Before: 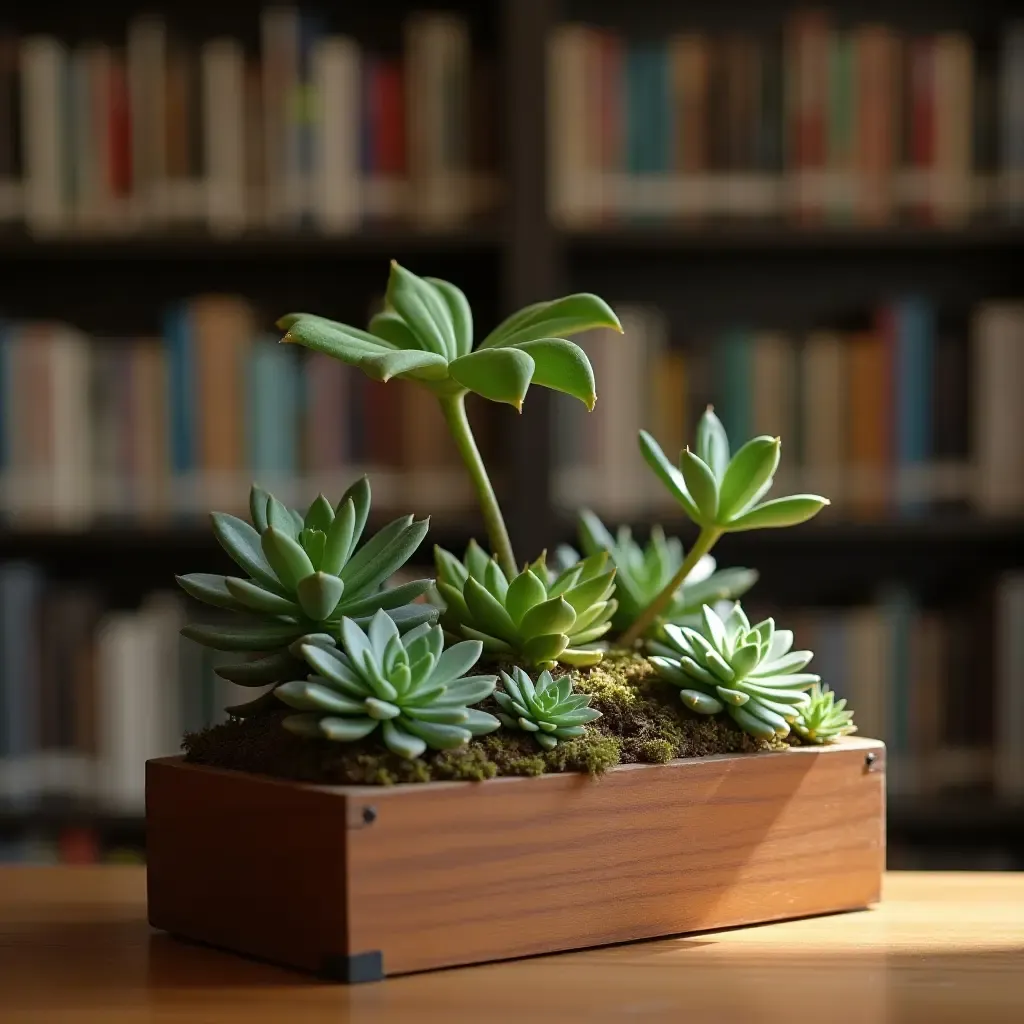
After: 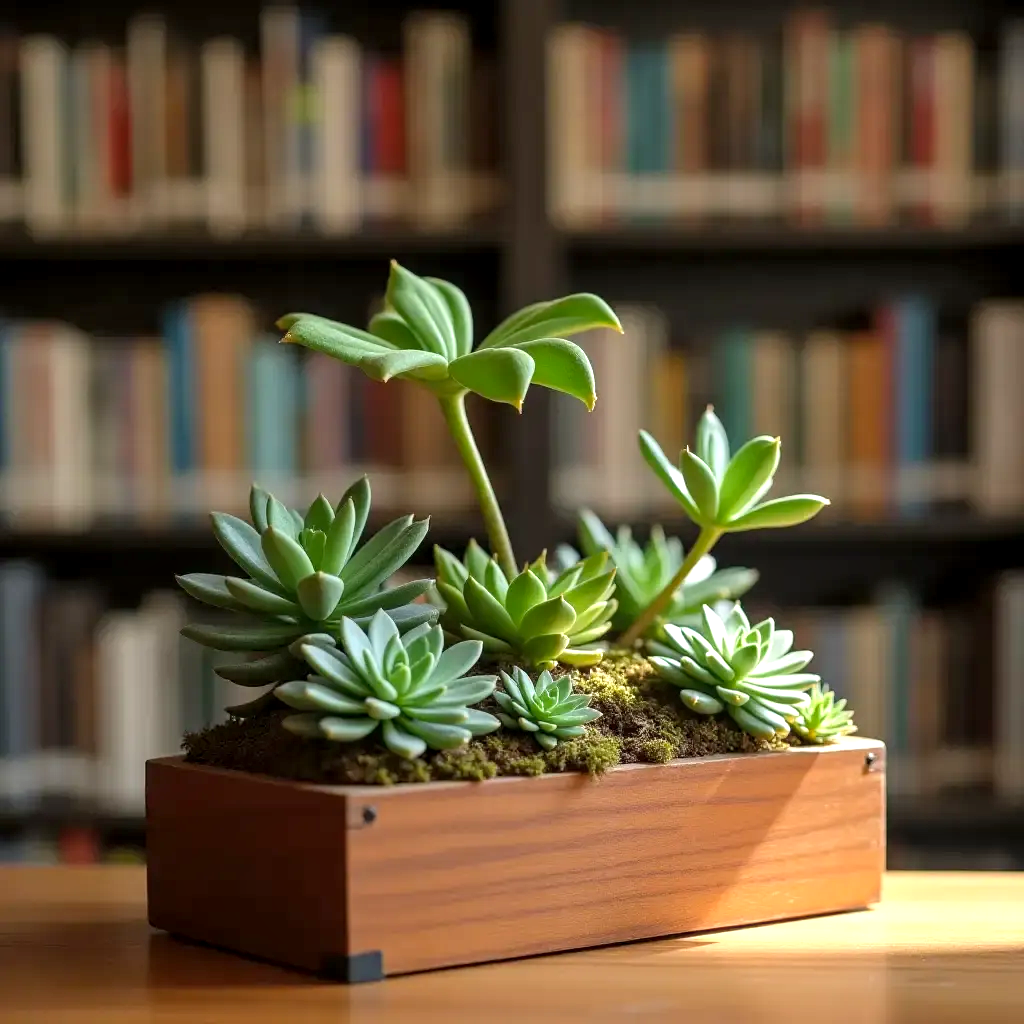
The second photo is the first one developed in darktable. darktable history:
tone equalizer: edges refinement/feathering 500, mask exposure compensation -1.57 EV, preserve details no
exposure: black level correction 0.001, exposure 0.499 EV, compensate highlight preservation false
local contrast: on, module defaults
contrast brightness saturation: contrast 0.027, brightness 0.057, saturation 0.123
